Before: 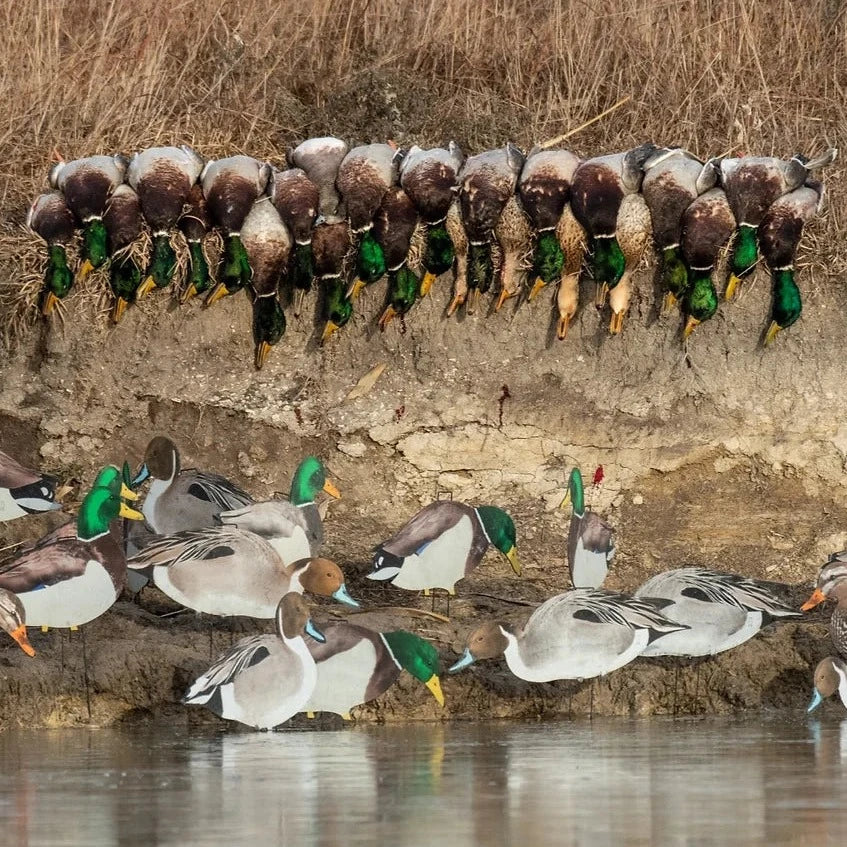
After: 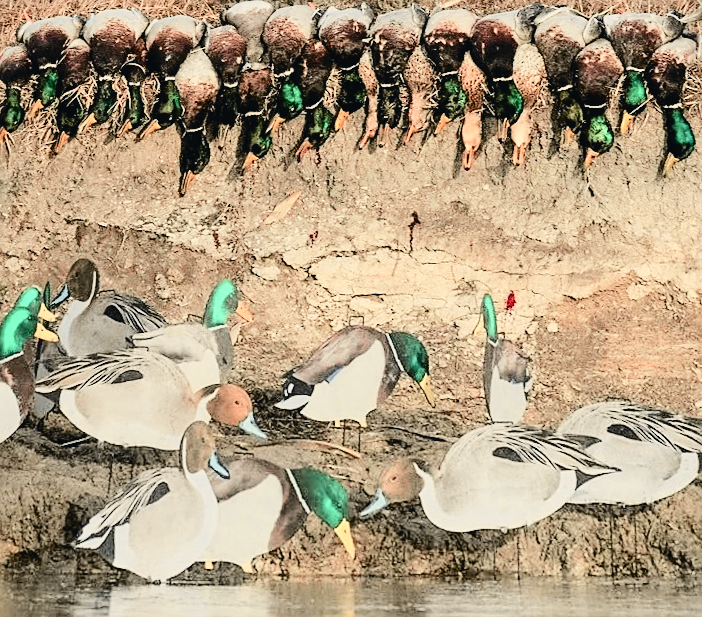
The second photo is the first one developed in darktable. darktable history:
white balance: red 1.045, blue 0.932
crop: top 11.038%, bottom 13.962%
color zones: curves: ch0 [(0, 0.473) (0.001, 0.473) (0.226, 0.548) (0.4, 0.589) (0.525, 0.54) (0.728, 0.403) (0.999, 0.473) (1, 0.473)]; ch1 [(0, 0.619) (0.001, 0.619) (0.234, 0.388) (0.4, 0.372) (0.528, 0.422) (0.732, 0.53) (0.999, 0.619) (1, 0.619)]; ch2 [(0, 0.547) (0.001, 0.547) (0.226, 0.45) (0.4, 0.525) (0.525, 0.585) (0.8, 0.511) (0.999, 0.547) (1, 0.547)]
sharpen: on, module defaults
exposure: black level correction 0.001, exposure 0.5 EV, compensate exposure bias true, compensate highlight preservation false
rotate and perspective: rotation 0.72°, lens shift (vertical) -0.352, lens shift (horizontal) -0.051, crop left 0.152, crop right 0.859, crop top 0.019, crop bottom 0.964
tone curve: curves: ch0 [(0, 0.026) (0.104, 0.1) (0.233, 0.262) (0.398, 0.507) (0.498, 0.621) (0.65, 0.757) (0.835, 0.883) (1, 0.961)]; ch1 [(0, 0) (0.346, 0.307) (0.408, 0.369) (0.453, 0.457) (0.482, 0.476) (0.502, 0.498) (0.521, 0.503) (0.553, 0.554) (0.638, 0.646) (0.693, 0.727) (1, 1)]; ch2 [(0, 0) (0.366, 0.337) (0.434, 0.46) (0.485, 0.494) (0.5, 0.494) (0.511, 0.508) (0.537, 0.55) (0.579, 0.599) (0.663, 0.67) (1, 1)], color space Lab, independent channels, preserve colors none
filmic rgb: black relative exposure -7.65 EV, white relative exposure 4.56 EV, hardness 3.61
